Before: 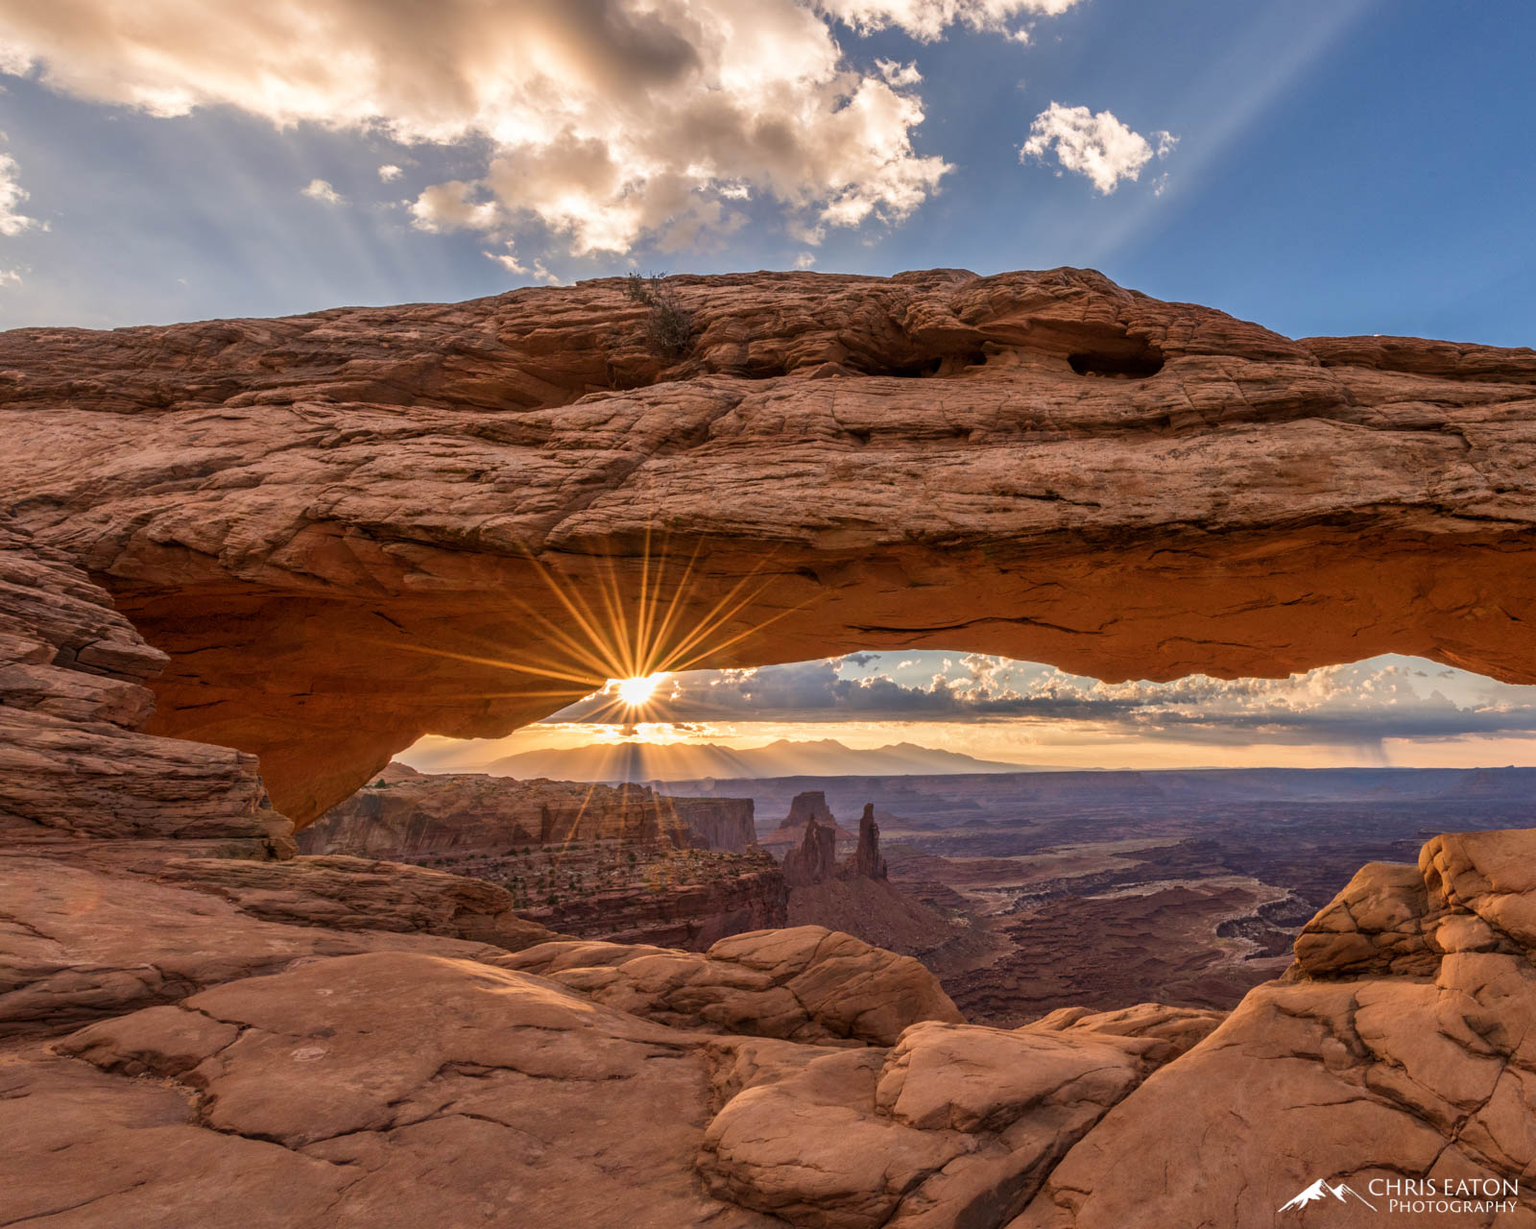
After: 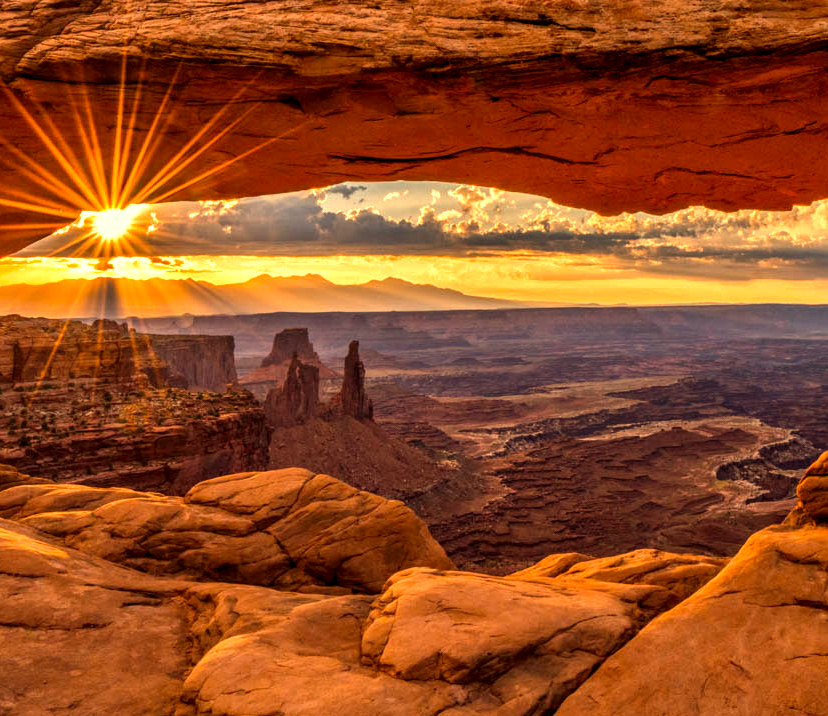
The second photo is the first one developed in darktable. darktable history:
contrast equalizer: octaves 7, y [[0.6 ×6], [0.55 ×6], [0 ×6], [0 ×6], [0 ×6]], mix 0.35
white balance: red 1.123, blue 0.83
exposure: compensate exposure bias true, compensate highlight preservation false
color balance: lift [1, 1.001, 0.999, 1.001], gamma [1, 1.004, 1.007, 0.993], gain [1, 0.991, 0.987, 1.013], contrast 10%, output saturation 120%
local contrast: on, module defaults
crop: left 34.479%, top 38.822%, right 13.718%, bottom 5.172%
